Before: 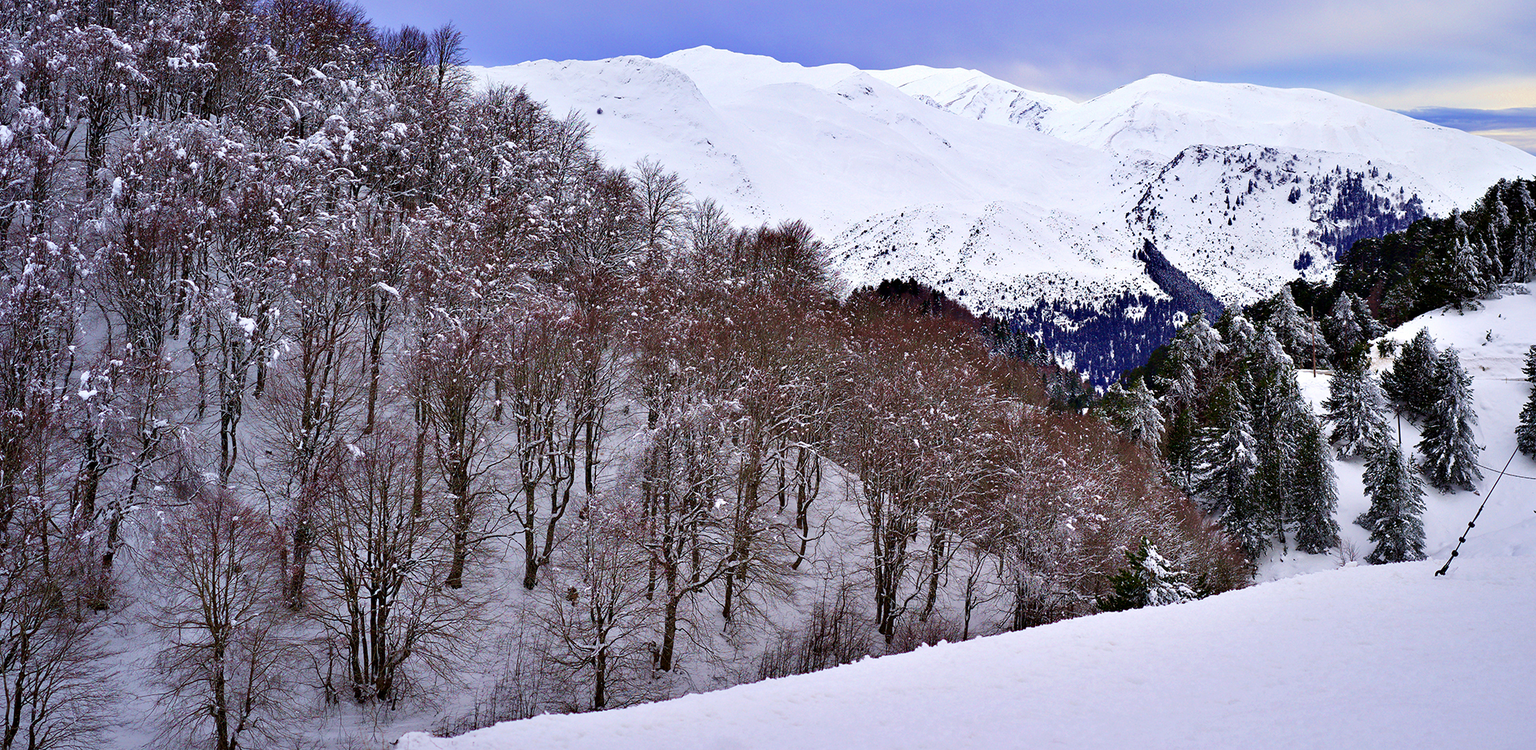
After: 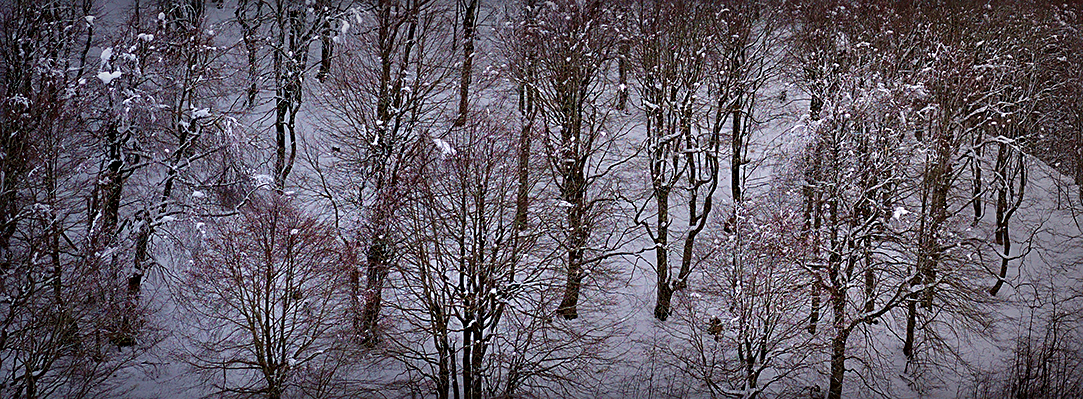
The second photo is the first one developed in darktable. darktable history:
sharpen: on, module defaults
crop: top 44.483%, right 43.593%, bottom 12.892%
vignetting: fall-off start 53.2%, brightness -0.594, saturation 0, automatic ratio true, width/height ratio 1.313, shape 0.22, unbound false
